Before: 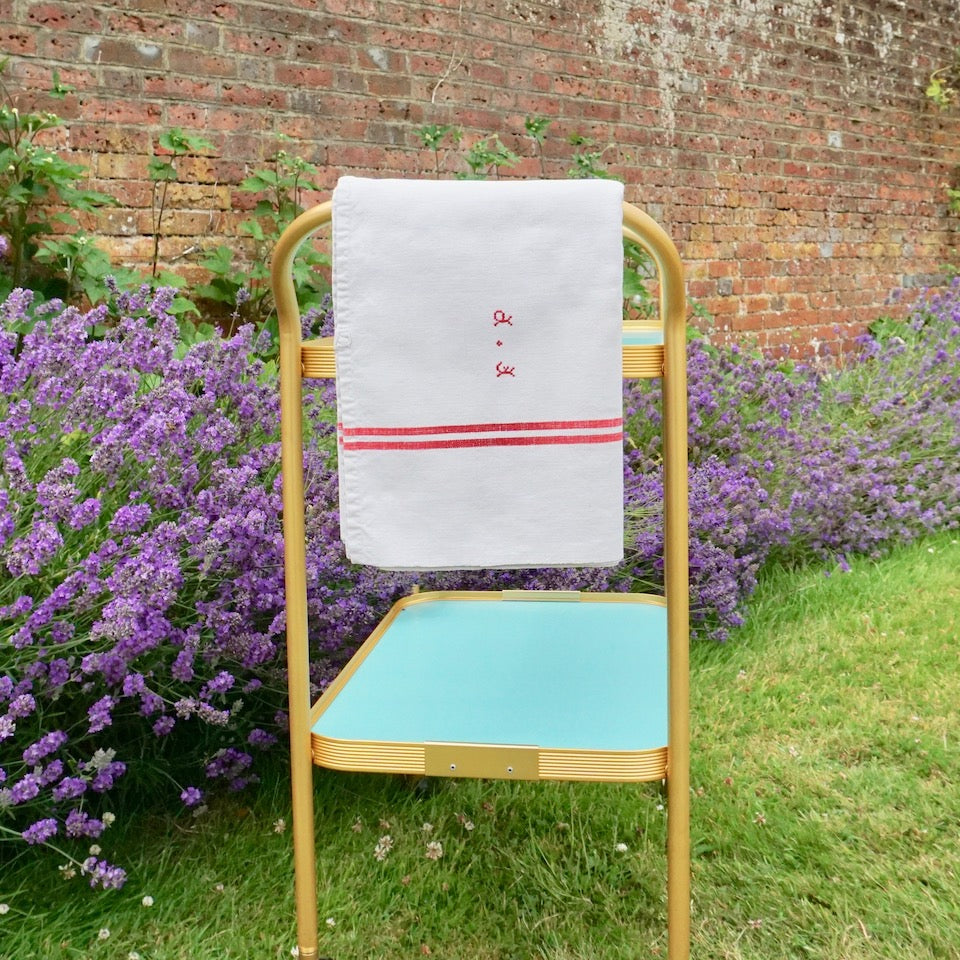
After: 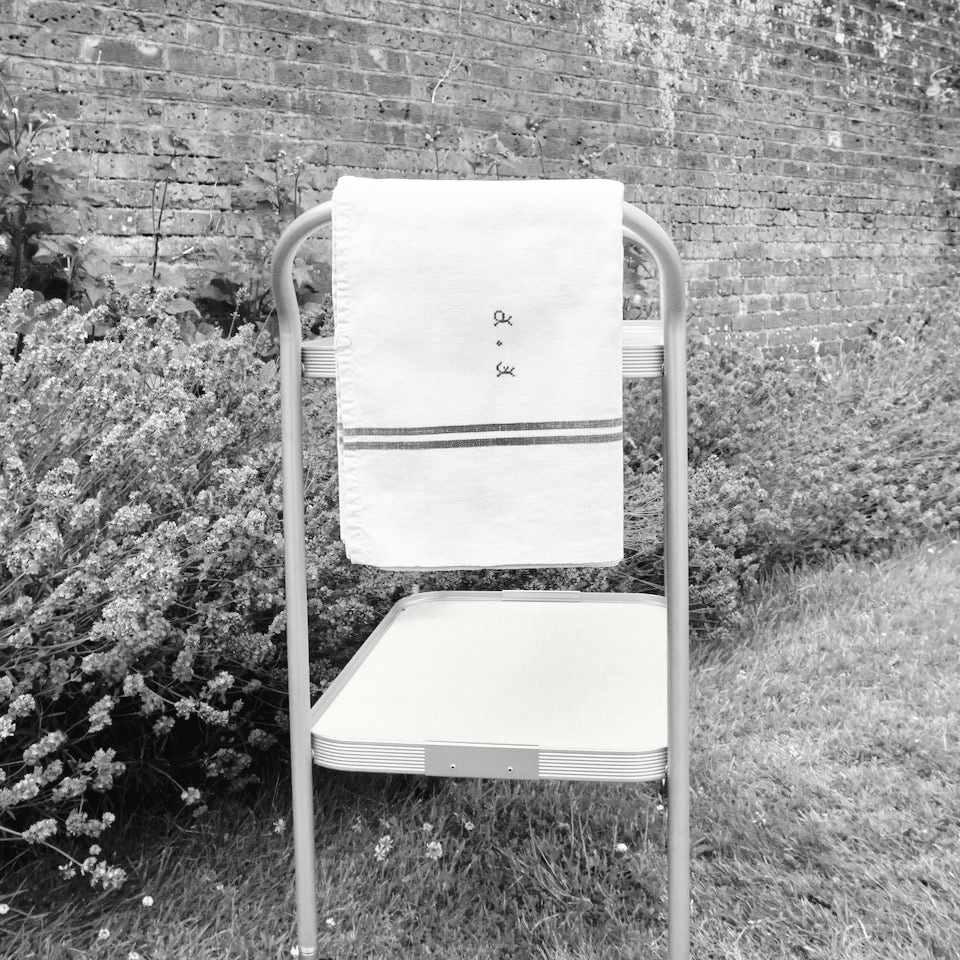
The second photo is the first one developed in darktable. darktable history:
tone curve: curves: ch0 [(0, 0) (0.003, 0.025) (0.011, 0.025) (0.025, 0.029) (0.044, 0.035) (0.069, 0.053) (0.1, 0.083) (0.136, 0.118) (0.177, 0.163) (0.224, 0.22) (0.277, 0.295) (0.335, 0.371) (0.399, 0.444) (0.468, 0.524) (0.543, 0.618) (0.623, 0.702) (0.709, 0.79) (0.801, 0.89) (0.898, 0.973) (1, 1)], preserve colors none
color look up table: target L [91.64, 97.23, 87.41, 90.24, 81.69, 76.25, 78.31, 69.61, 50.69, 40.45, 53.68, 44, 7.568, 200.37, 88.12, 73.68, 71.1, 68.49, 63.6, 48.84, 50.96, 45.63, 48.31, 39.63, 35.72, 15.16, 1.645, 100, 88.82, 82.41, 82.05, 78.79, 74.42, 76.98, 76.98, 82.76, 54.24, 54.24, 53.09, 40.45, 35.16, 21.7, 97.23, 79.88, 82.76, 61.32, 51.22, 34.03, 33.46], target a [-0.1, -0.657, -0.001, -0.003, 0, 0, 0.001, 0, 0.001, 0.001, 0.001, 0, 0, 0, -0.002, 0 ×4, 0.001 ×5, 0, 0, -0.153, -0.286, -0.001, 0, 0, 0.001, 0 ×4, 0.001 ×5, 0, -0.657, 0, 0, 0, 0.001, 0, 0.001], target b [1.238, 8.447, 0.003, 0.026, 0.002, 0.002, -0.005, 0.002, -0.004, -0.003, -0.002, 0.001, -0.002, 0, 0.025, 0.002 ×4, -0.004, -0.004, -0.003, -0.004, -0.003, -0.003, -0.001, 1.891, 3.599, 0.003, 0.002, 0.002, -0.005, 0.002 ×4, -0.004, -0.004, -0.003 ×4, 8.447, 0.002, 0.002, 0.002, -0.004, -0.003, -0.003], num patches 49
